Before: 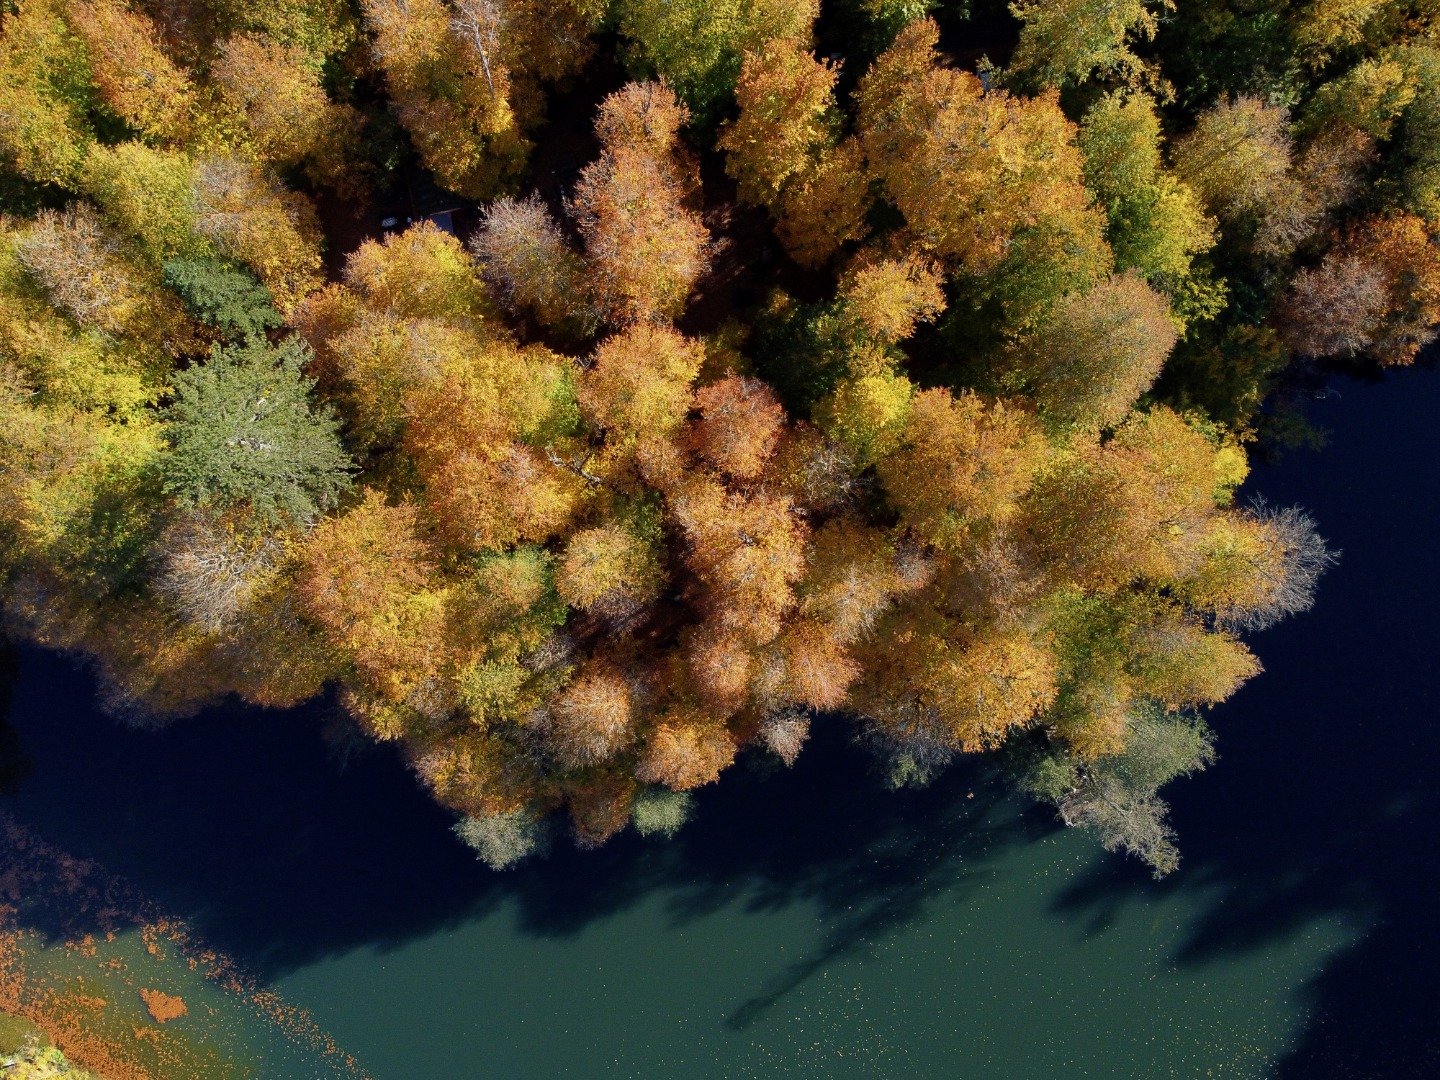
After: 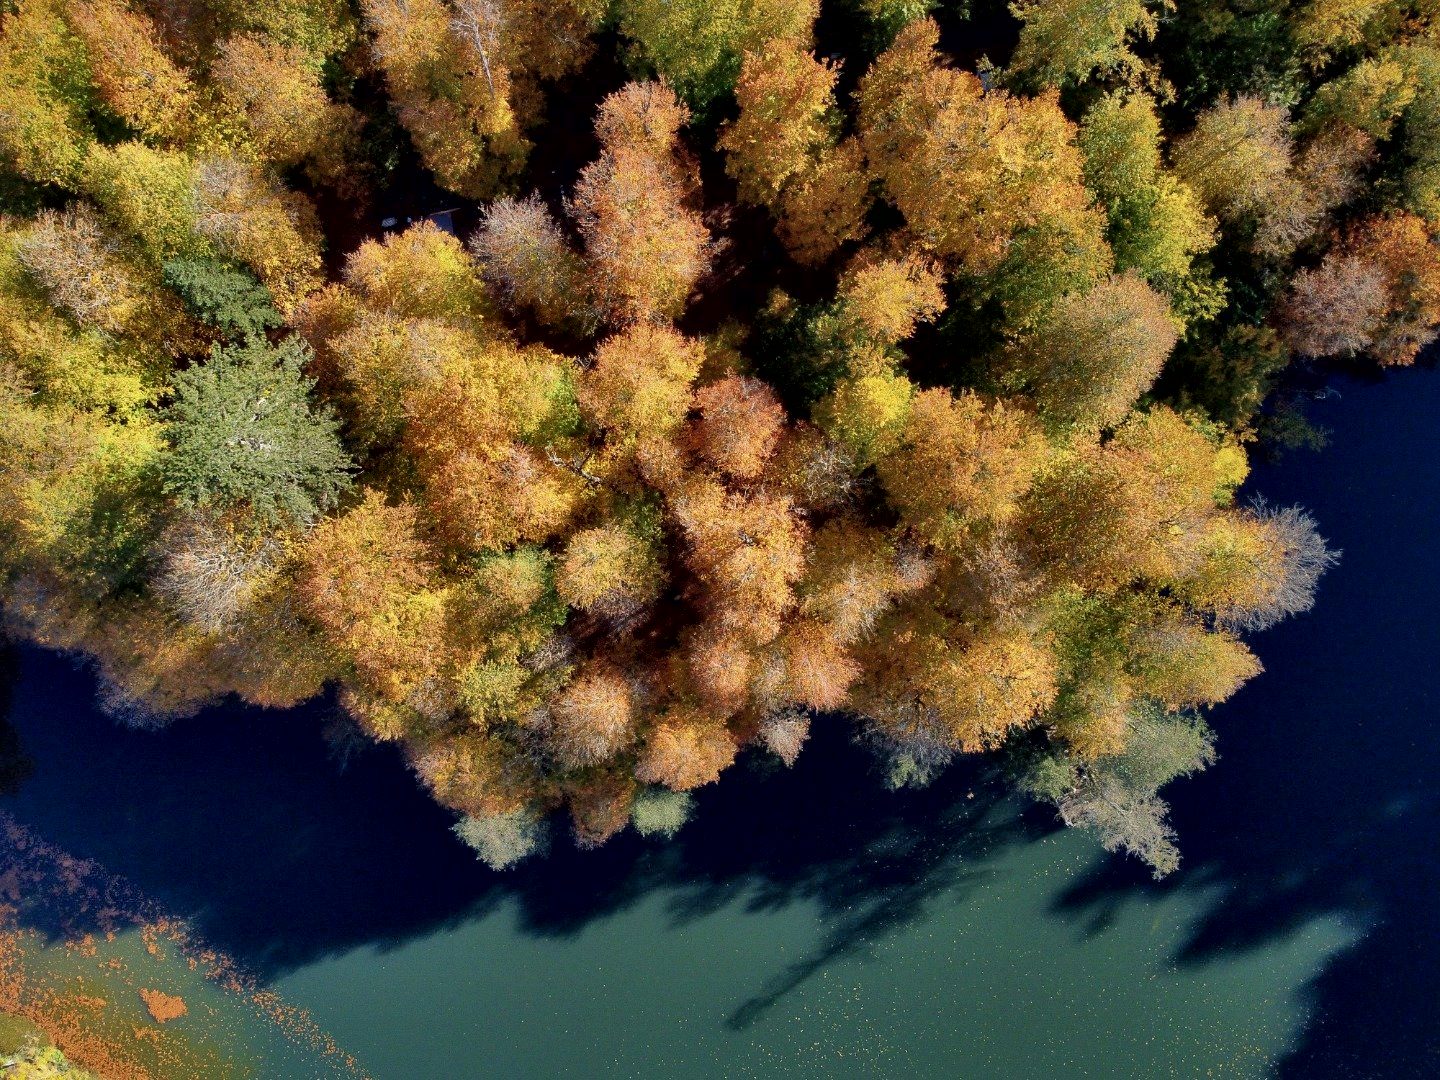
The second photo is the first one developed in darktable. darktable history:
local contrast: mode bilateral grid, contrast 25, coarseness 60, detail 151%, midtone range 0.2
shadows and highlights: on, module defaults
